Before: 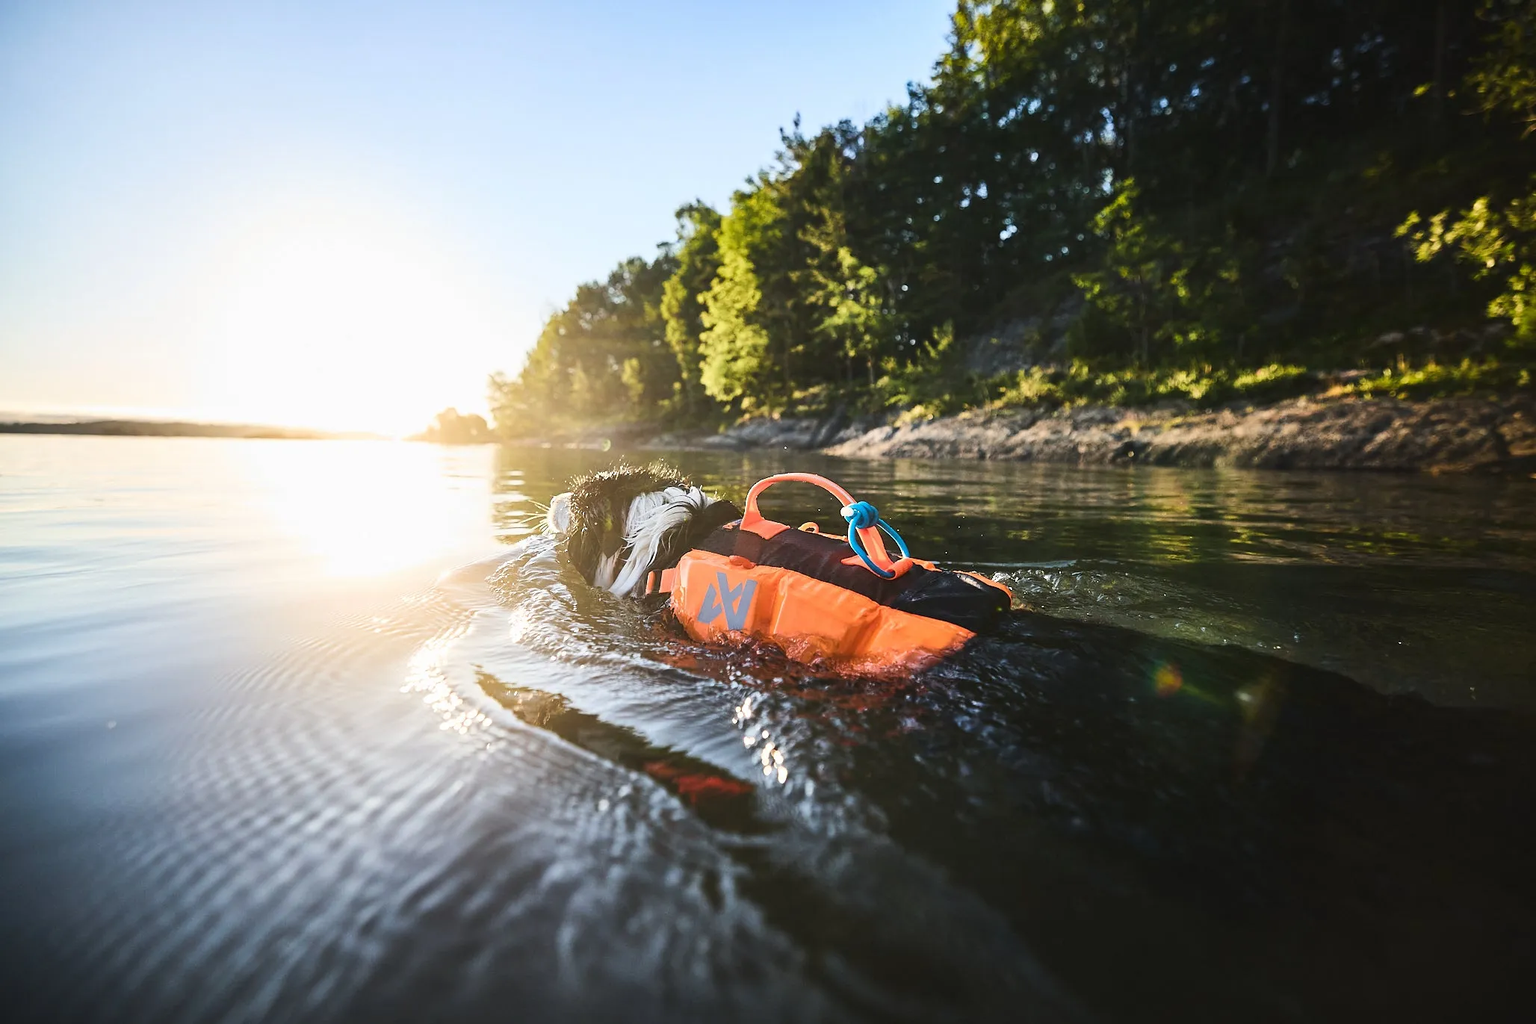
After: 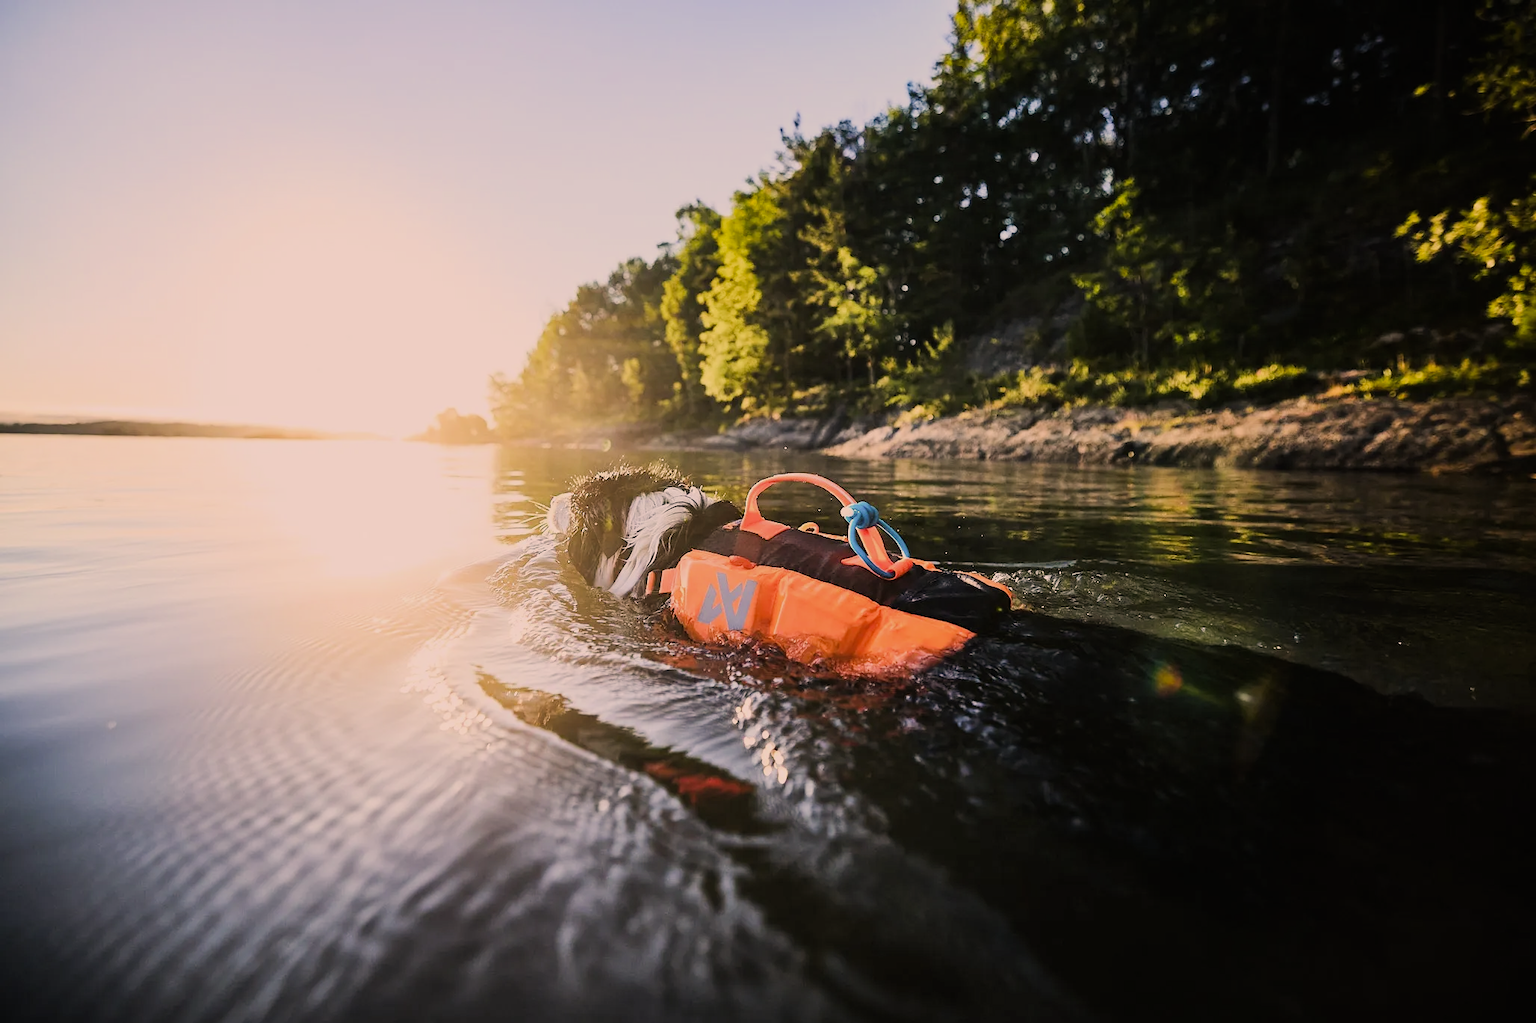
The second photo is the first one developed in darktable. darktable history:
crop: bottom 0.071%
color correction: highlights a* 11.96, highlights b* 11.58
filmic rgb: black relative exposure -7.65 EV, white relative exposure 4.56 EV, hardness 3.61, contrast 1.05
